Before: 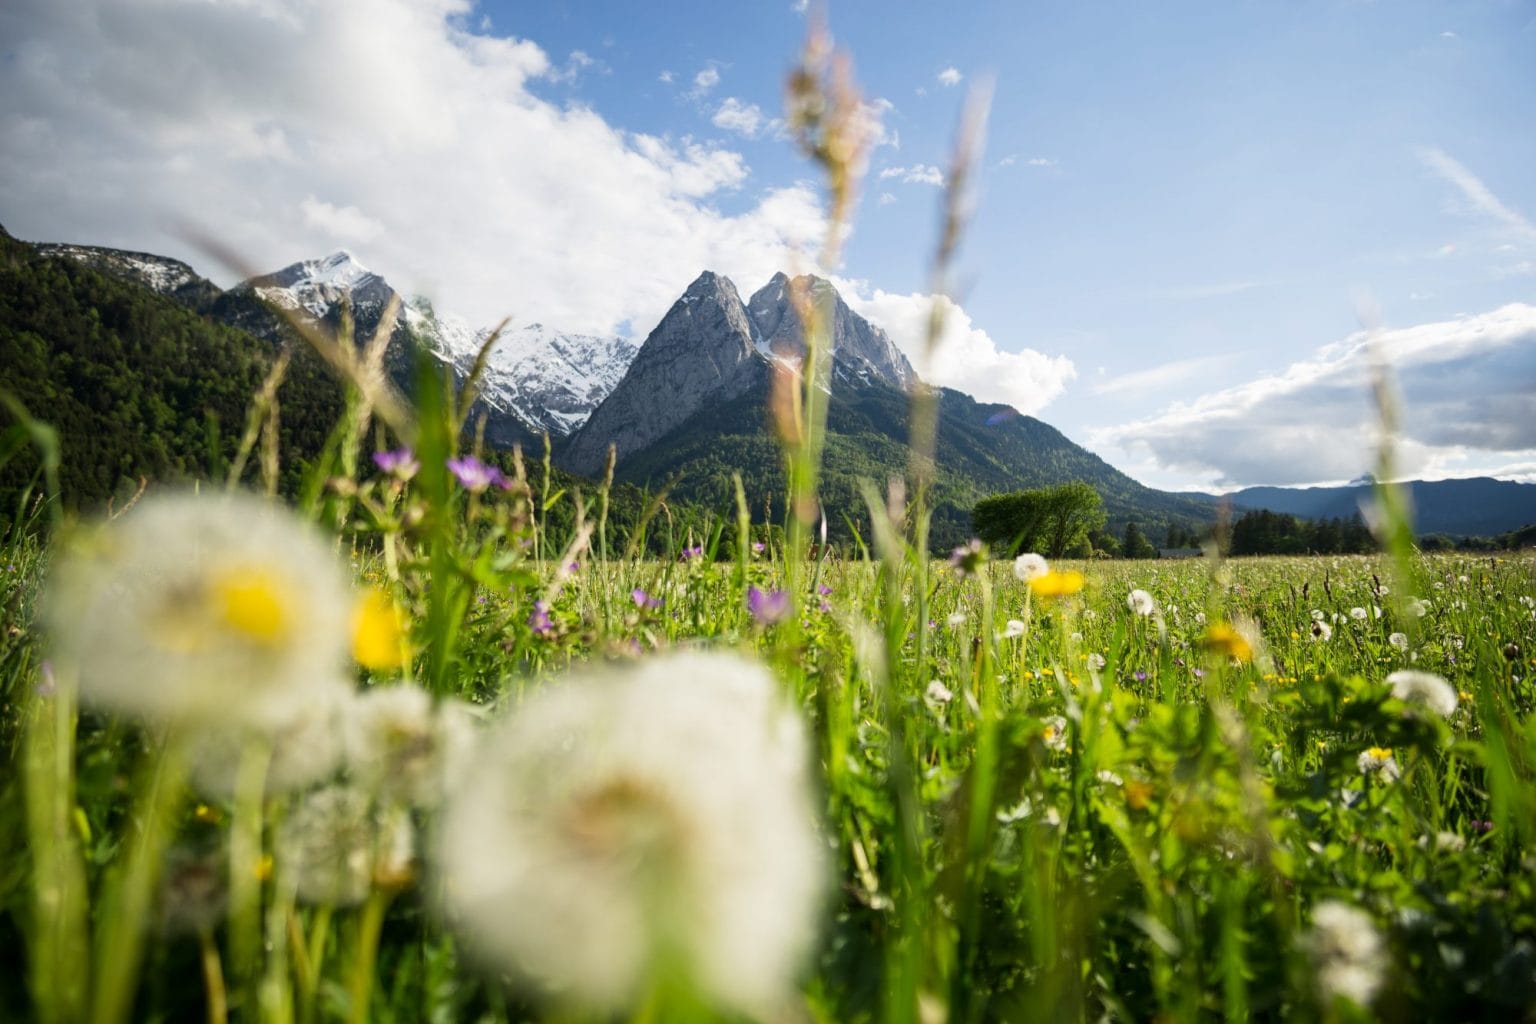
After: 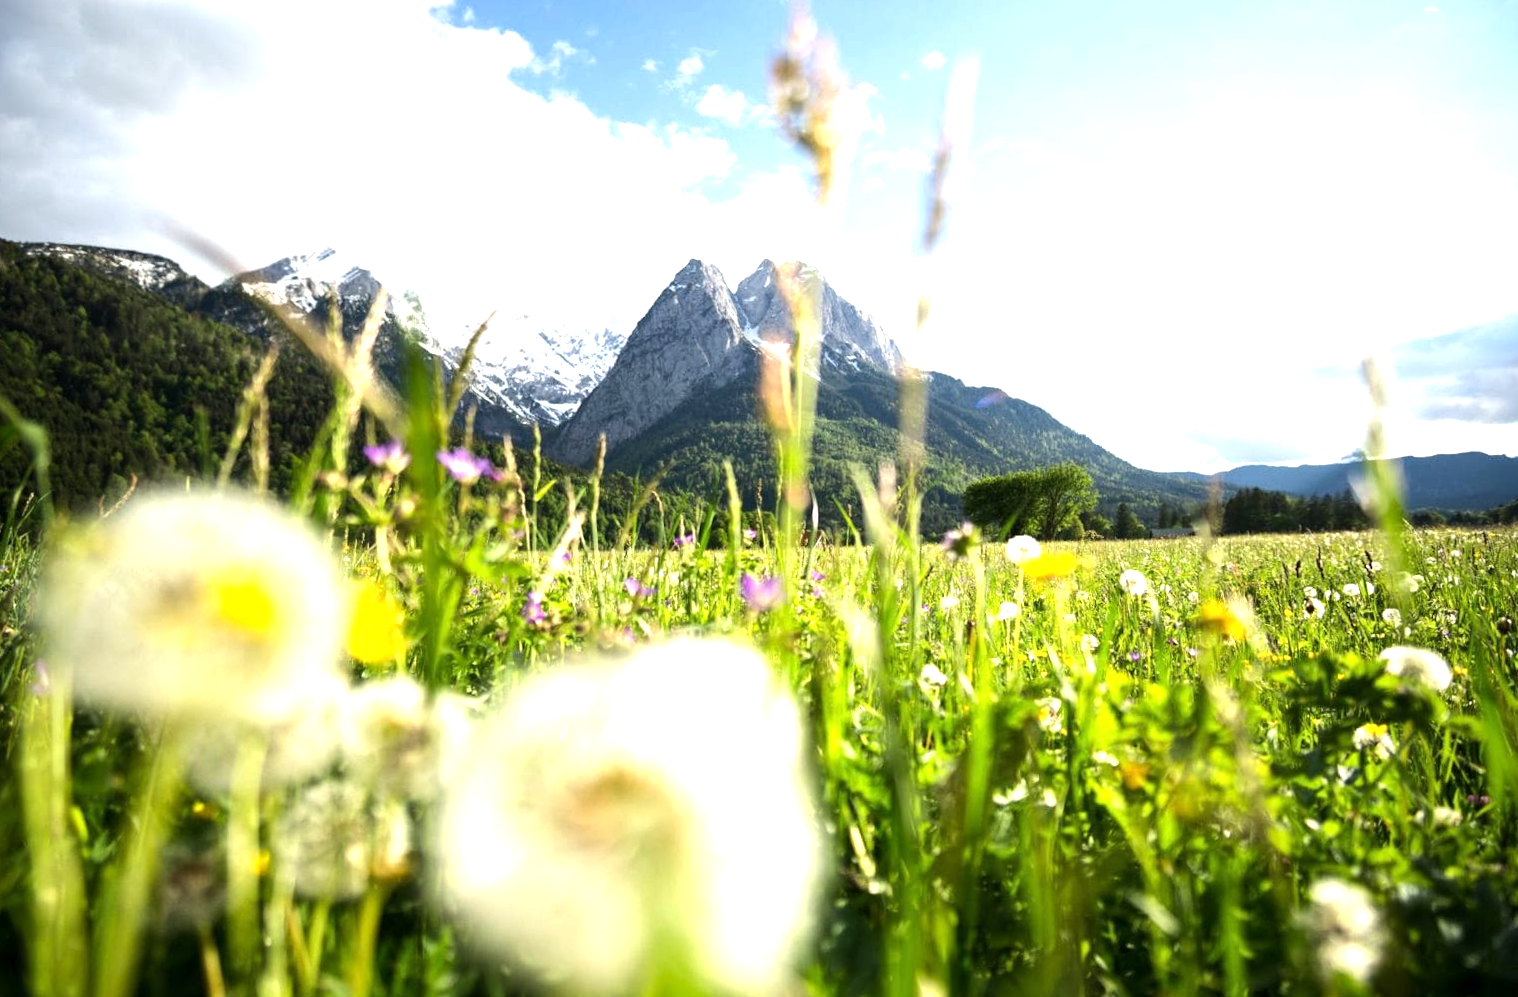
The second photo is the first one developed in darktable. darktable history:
rotate and perspective: rotation -1°, crop left 0.011, crop right 0.989, crop top 0.025, crop bottom 0.975
tone equalizer: -8 EV -0.417 EV, -7 EV -0.389 EV, -6 EV -0.333 EV, -5 EV -0.222 EV, -3 EV 0.222 EV, -2 EV 0.333 EV, -1 EV 0.389 EV, +0 EV 0.417 EV, edges refinement/feathering 500, mask exposure compensation -1.57 EV, preserve details no
exposure: exposure 0.766 EV, compensate highlight preservation false
